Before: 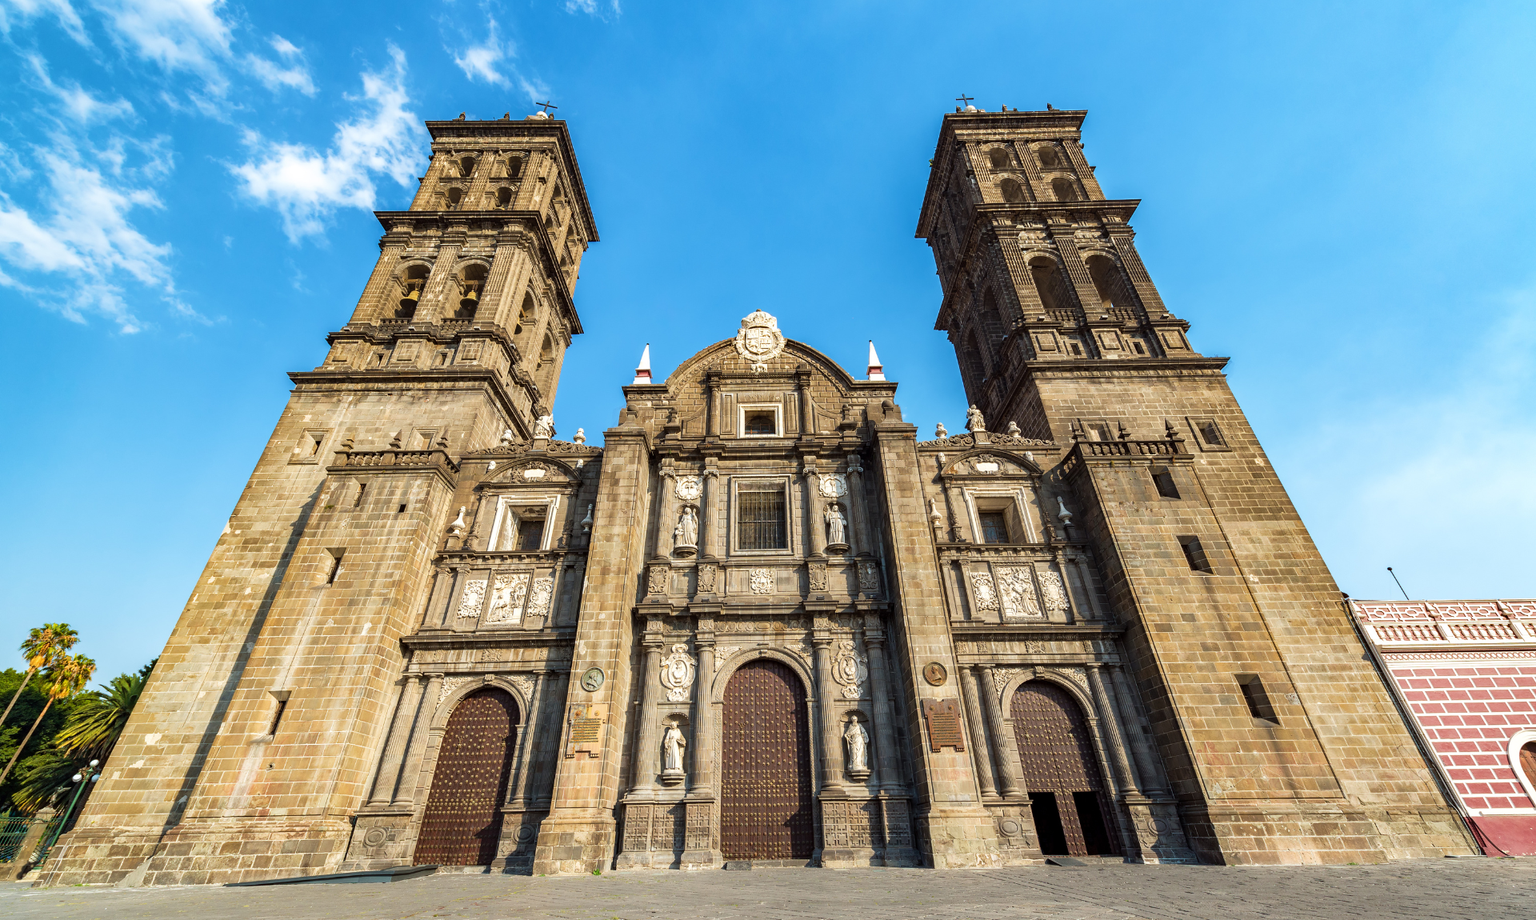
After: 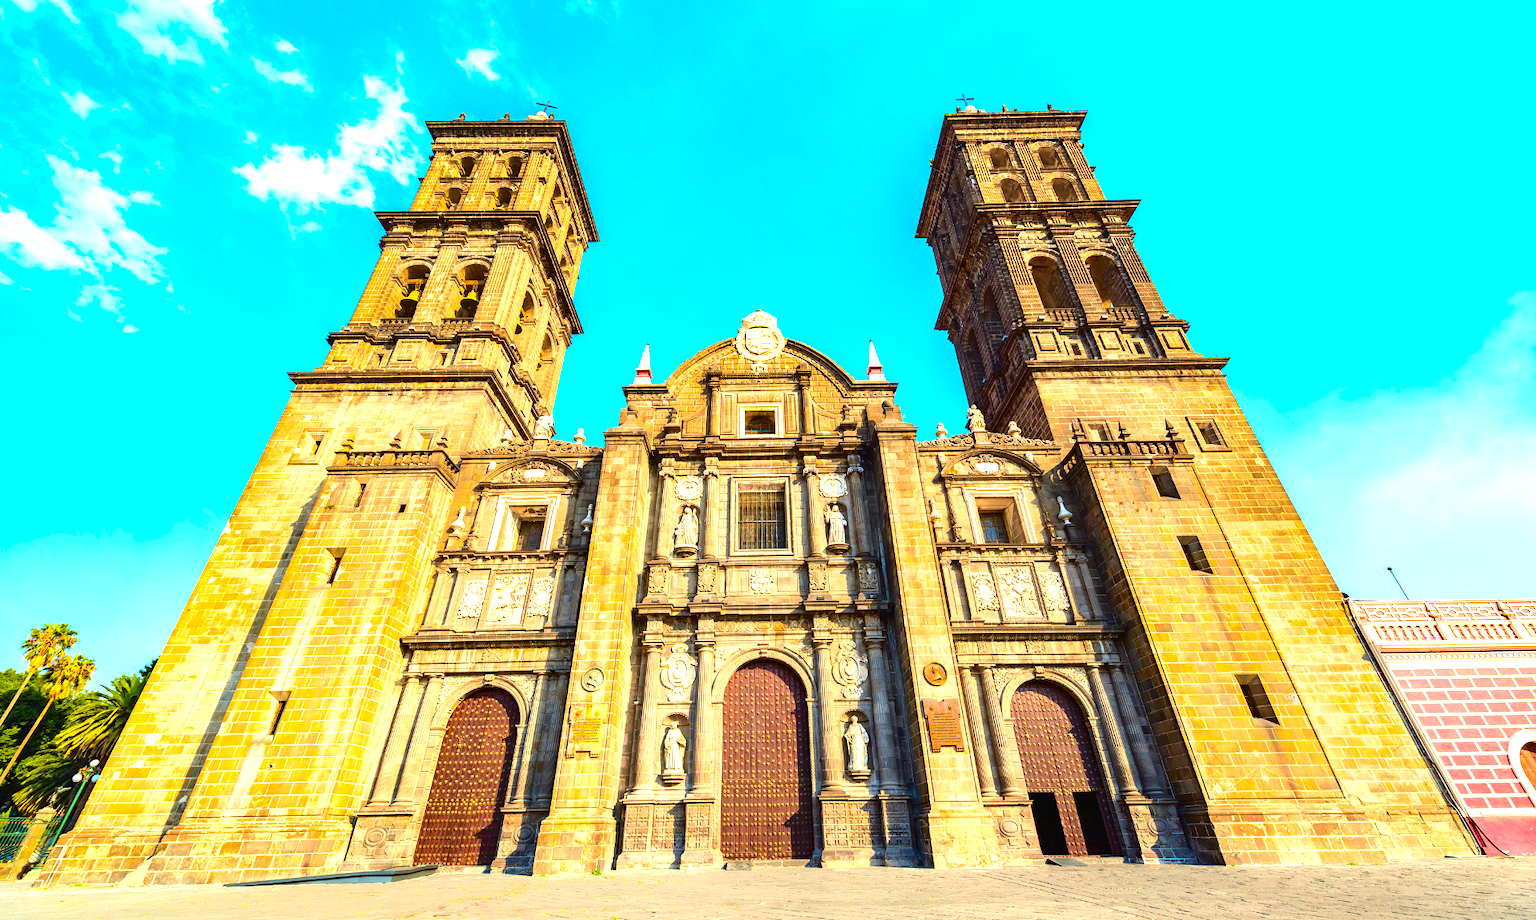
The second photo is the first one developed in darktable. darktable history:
color balance rgb: highlights gain › chroma 0.272%, highlights gain › hue 332.96°, linear chroma grading › global chroma 19.813%, perceptual saturation grading › global saturation 25.443%, global vibrance 20%
tone curve: curves: ch0 [(0, 0.021) (0.049, 0.044) (0.158, 0.113) (0.351, 0.331) (0.485, 0.505) (0.656, 0.696) (0.868, 0.887) (1, 0.969)]; ch1 [(0, 0) (0.322, 0.328) (0.434, 0.438) (0.473, 0.477) (0.502, 0.503) (0.522, 0.526) (0.564, 0.591) (0.602, 0.632) (0.677, 0.701) (0.859, 0.885) (1, 1)]; ch2 [(0, 0) (0.33, 0.301) (0.452, 0.434) (0.502, 0.505) (0.535, 0.554) (0.565, 0.598) (0.618, 0.629) (1, 1)], color space Lab, independent channels, preserve colors none
exposure: black level correction 0, exposure 1.18 EV, compensate exposure bias true, compensate highlight preservation false
